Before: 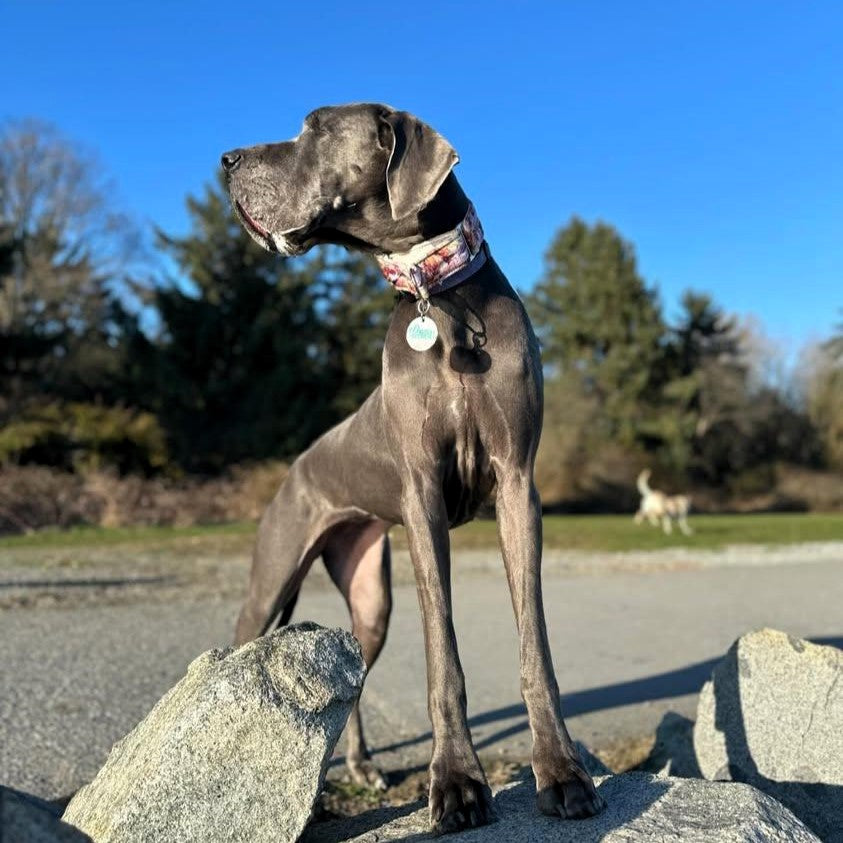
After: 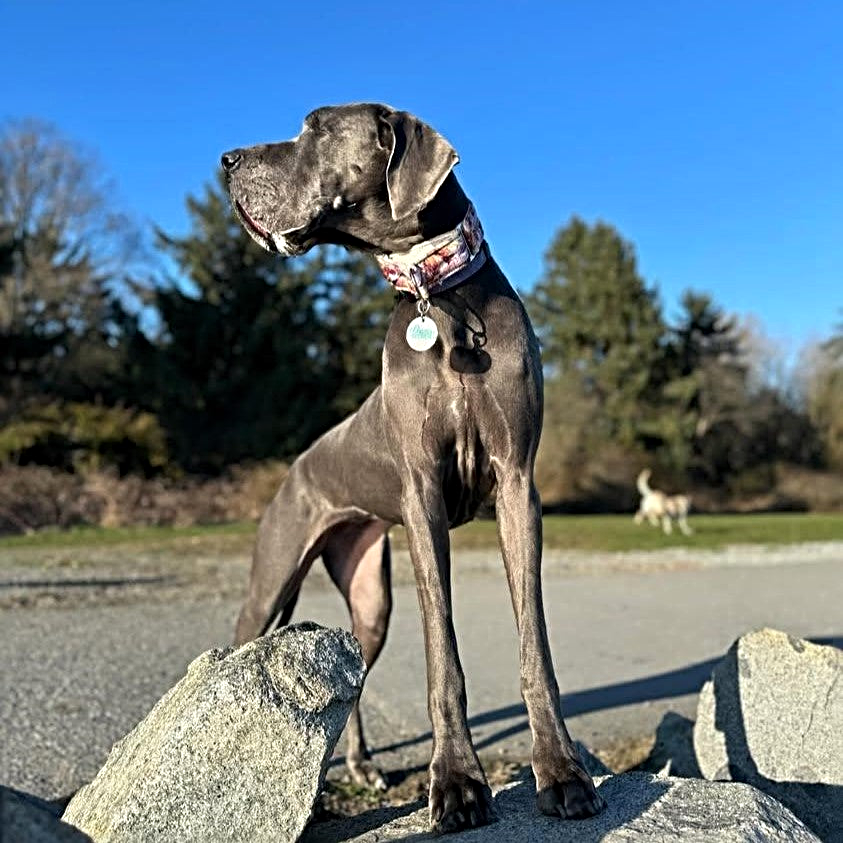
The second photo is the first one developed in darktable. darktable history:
contrast brightness saturation: contrast 0.053
sharpen: radius 3.987
